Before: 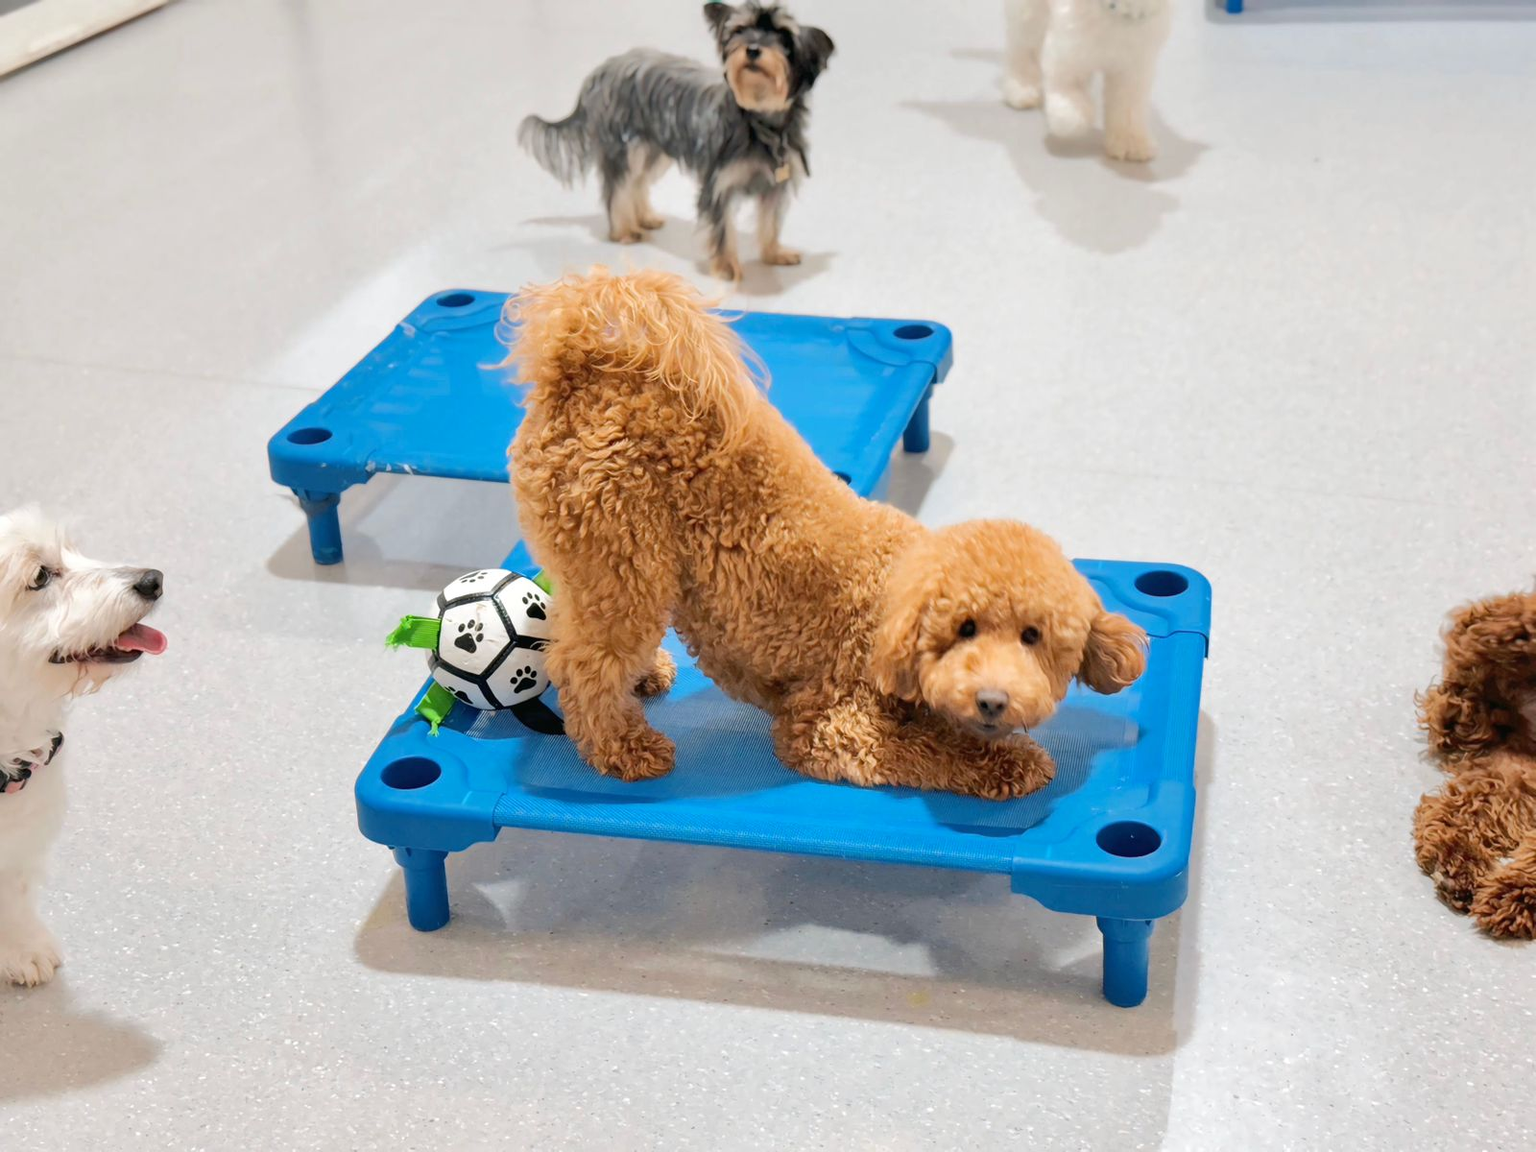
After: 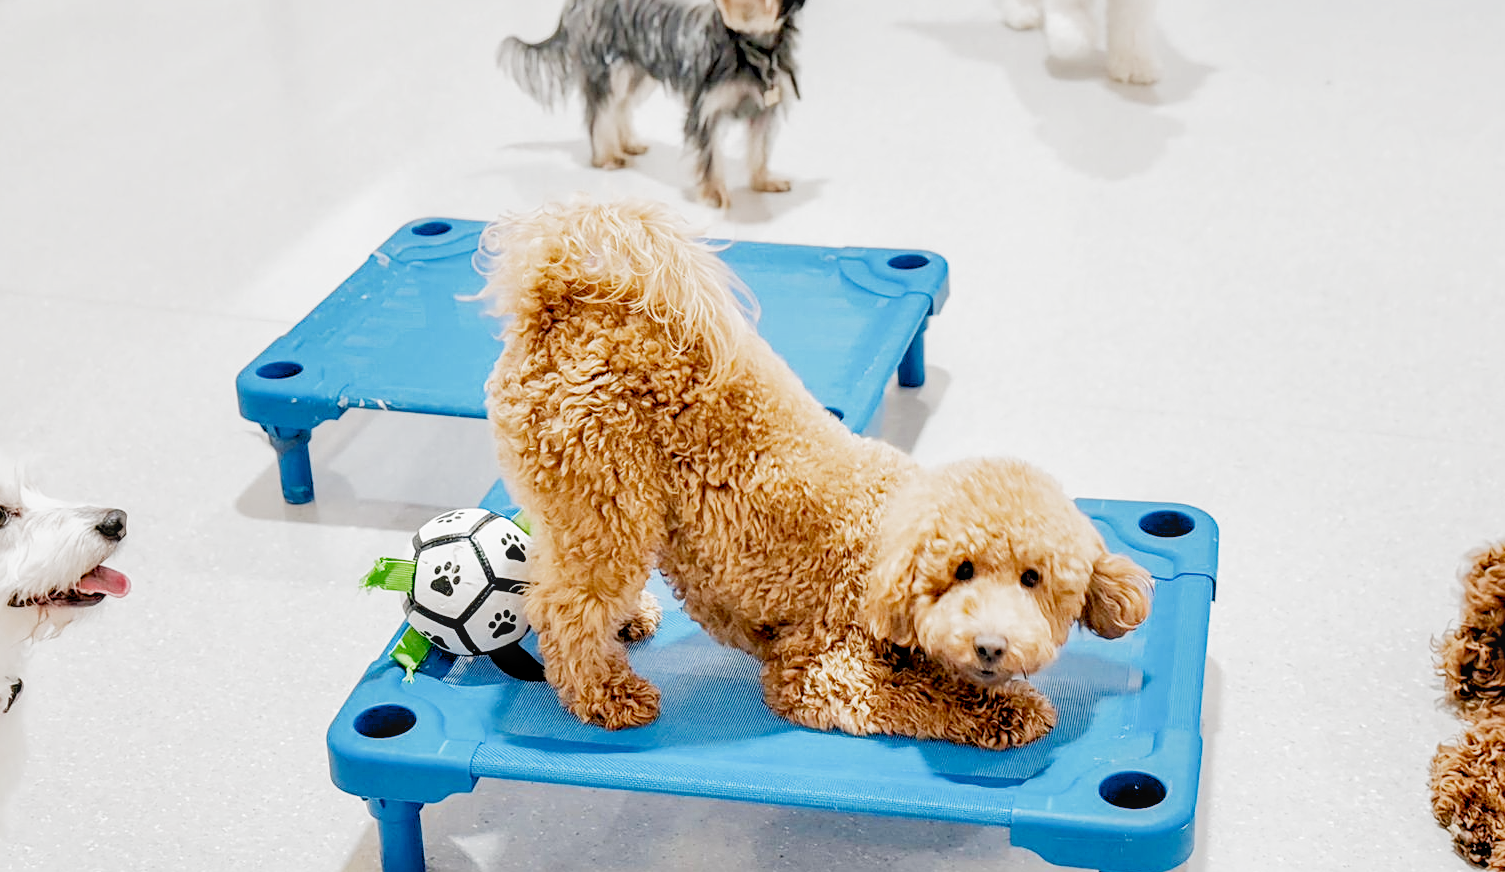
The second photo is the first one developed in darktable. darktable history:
exposure: black level correction 0.008, exposure 0.977 EV, compensate highlight preservation false
sharpen: on, module defaults
tone equalizer: on, module defaults
crop: left 2.704%, top 7.001%, right 3.179%, bottom 20.316%
local contrast: on, module defaults
filmic rgb: black relative exposure -7.98 EV, white relative exposure 4.06 EV, threshold 3.06 EV, hardness 4.13, add noise in highlights 0.001, preserve chrominance no, color science v3 (2019), use custom middle-gray values true, contrast in highlights soft, enable highlight reconstruction true
